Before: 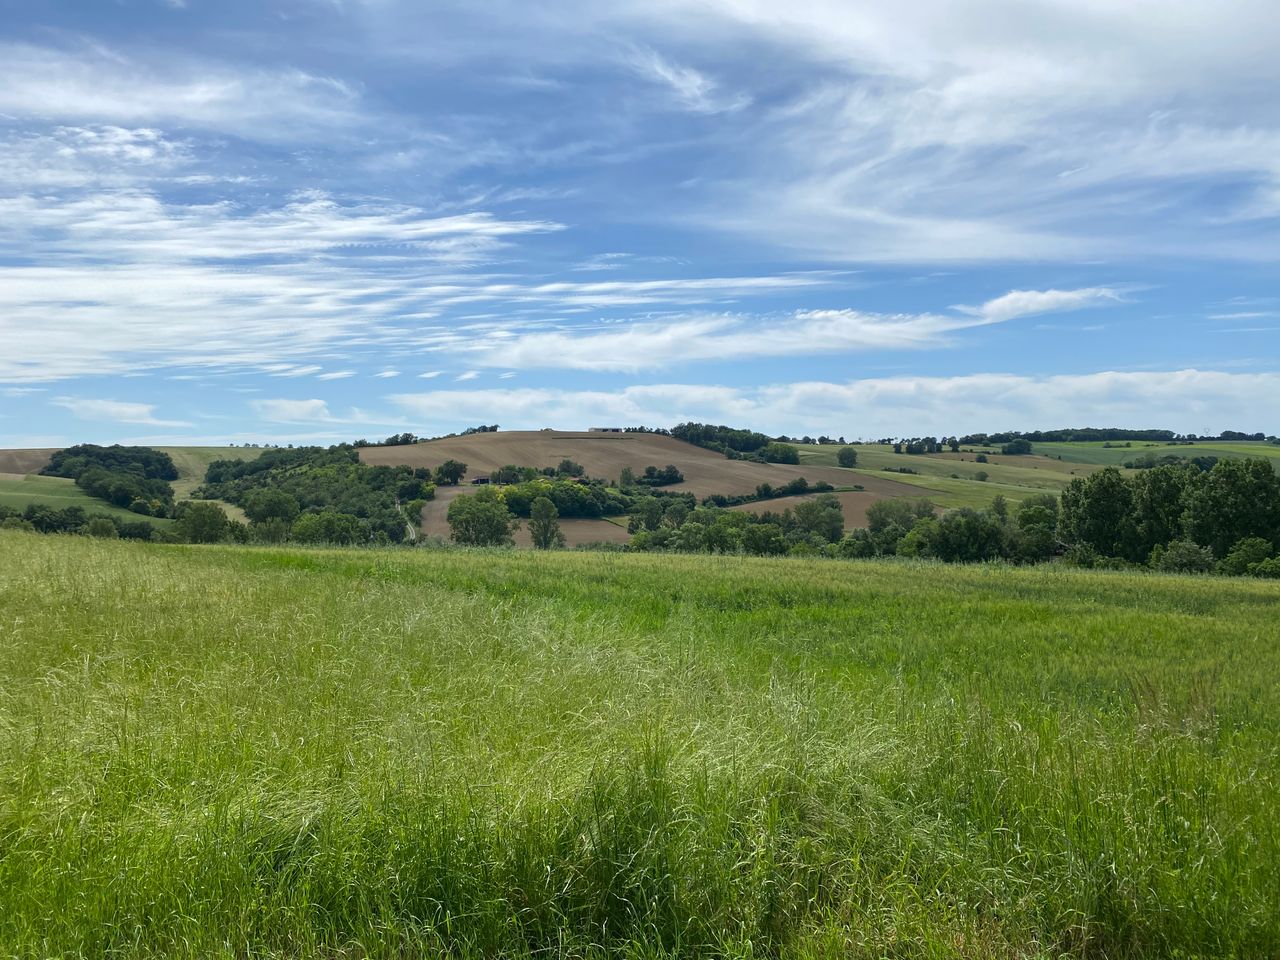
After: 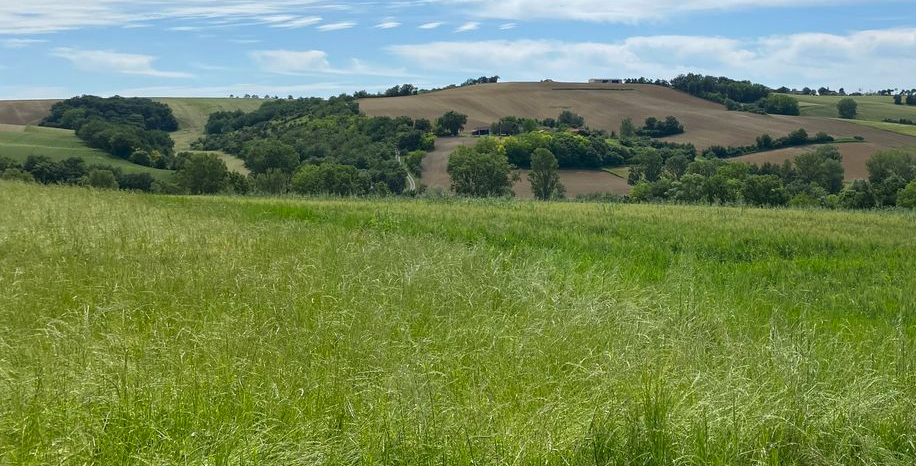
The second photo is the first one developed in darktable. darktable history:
crop: top 36.394%, right 28.393%, bottom 14.968%
contrast brightness saturation: contrast -0.013, brightness -0.005, saturation 0.044
